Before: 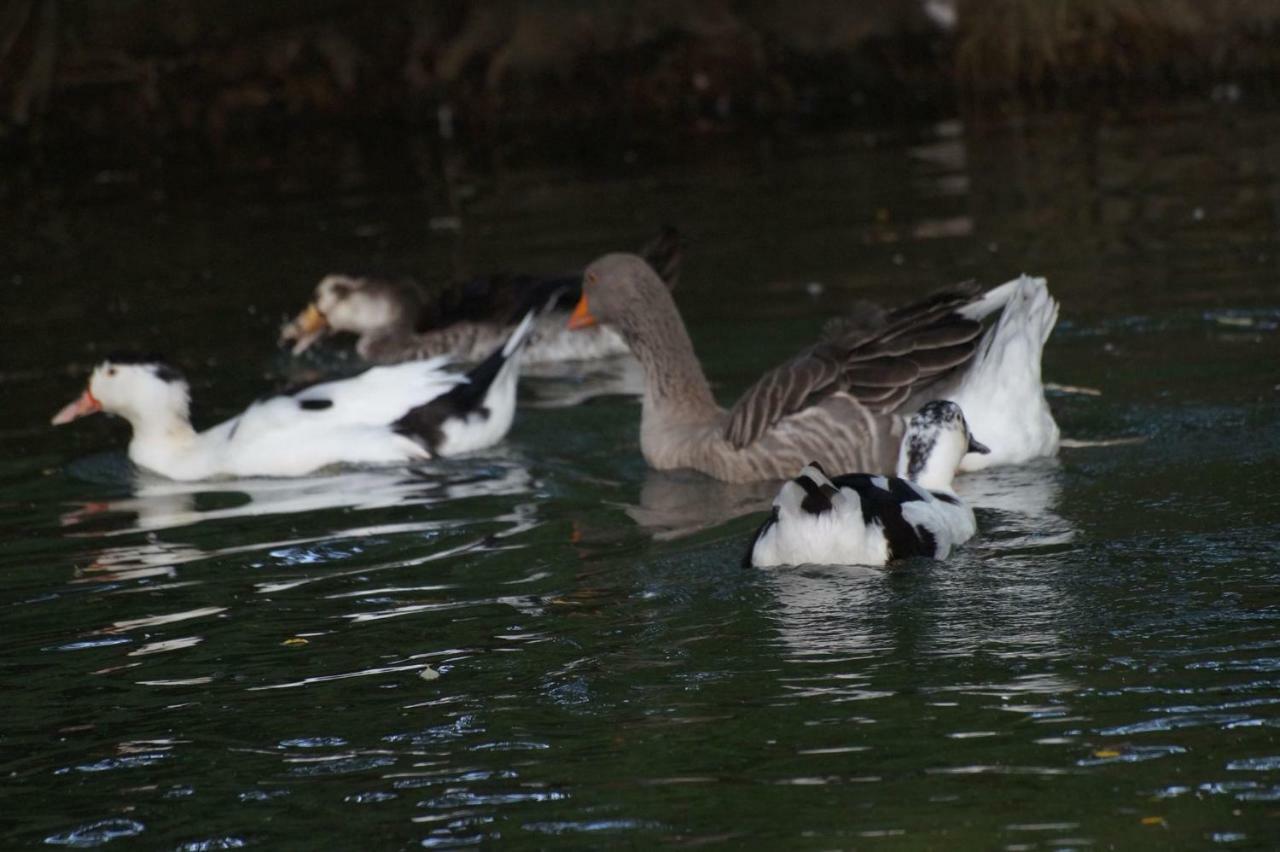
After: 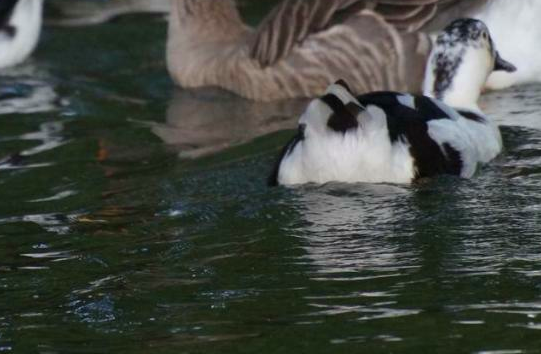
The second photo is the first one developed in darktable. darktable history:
crop: left 37.033%, top 44.848%, right 20.702%, bottom 13.565%
velvia: on, module defaults
